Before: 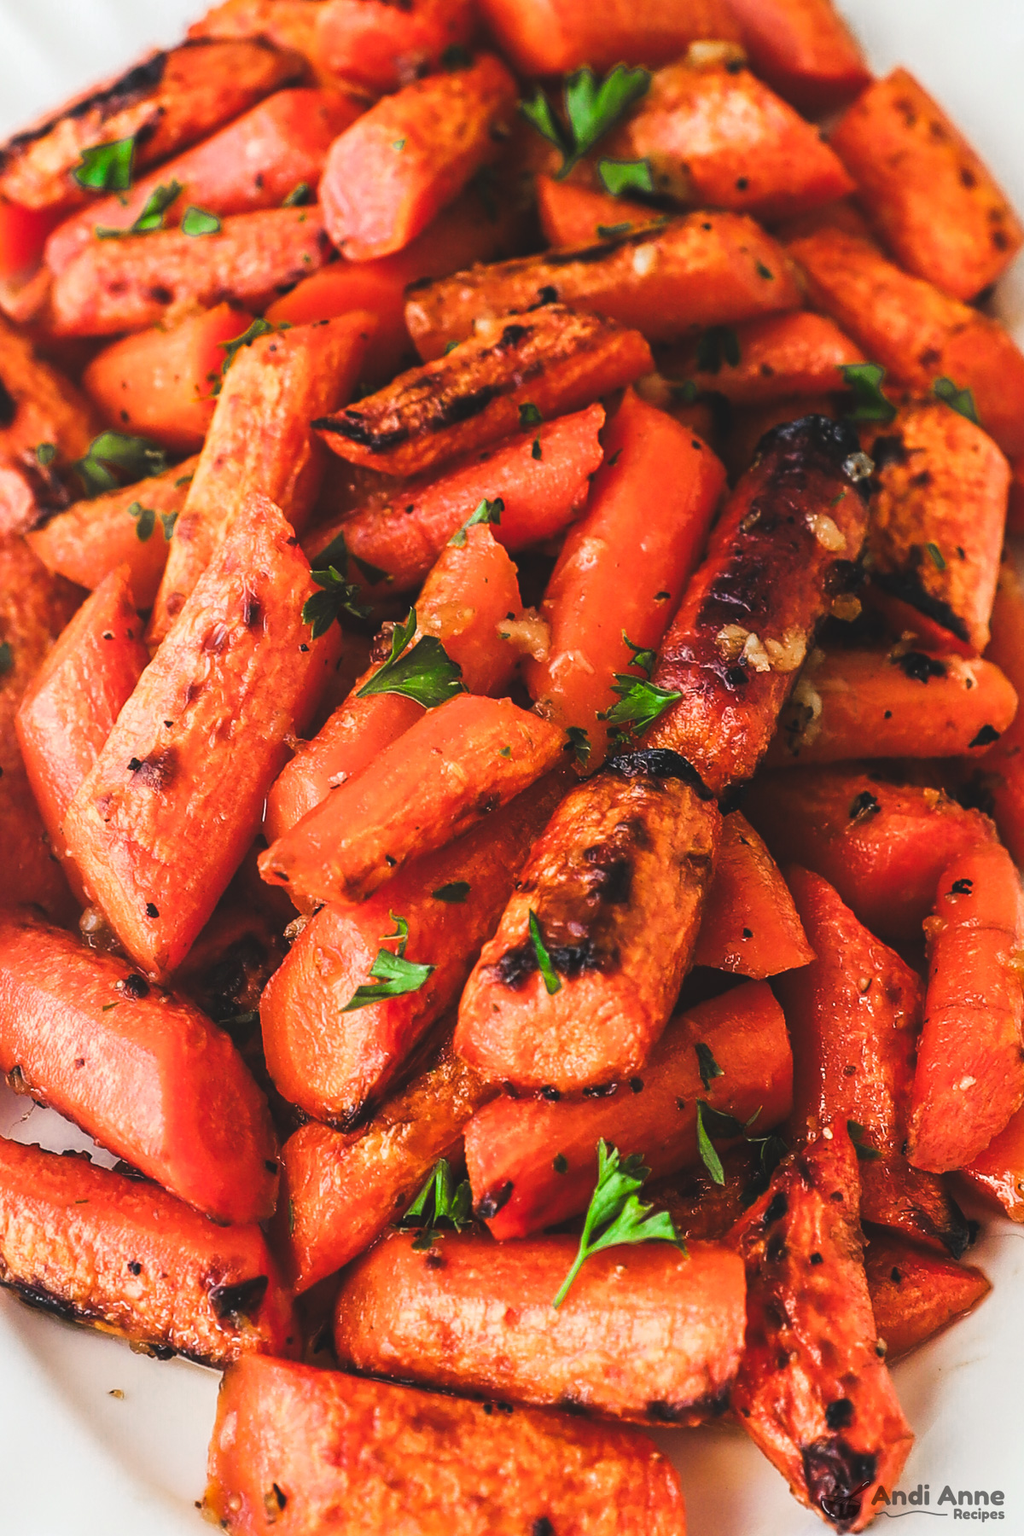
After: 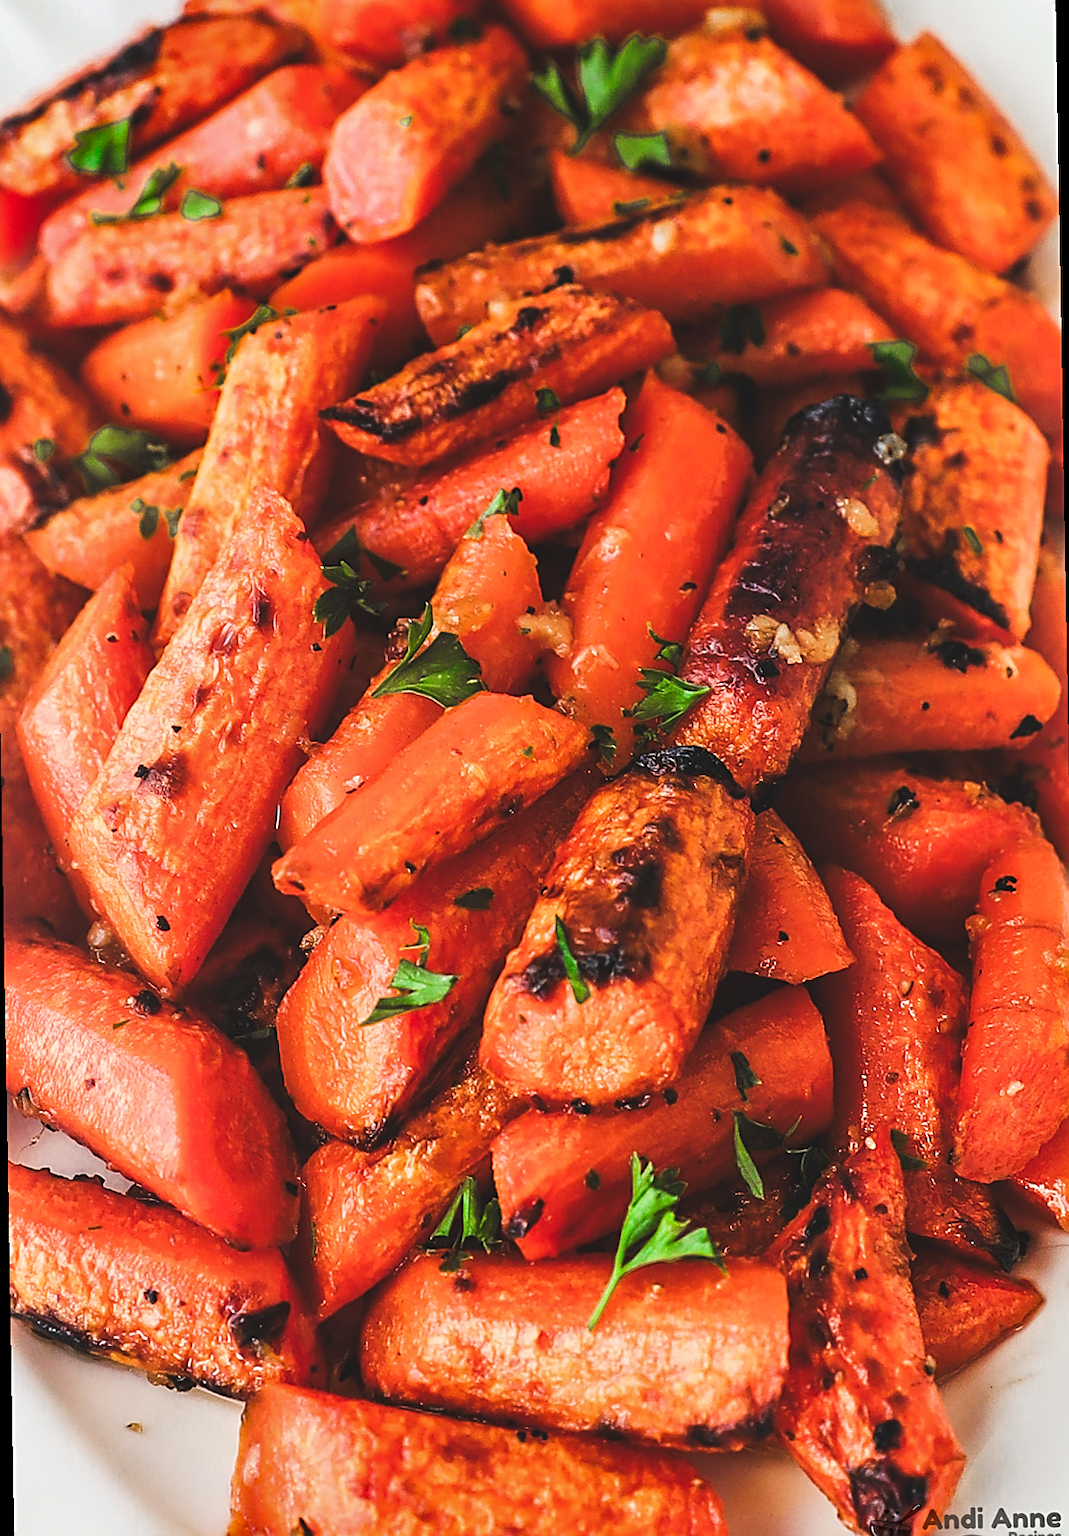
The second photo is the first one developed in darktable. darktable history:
shadows and highlights: soften with gaussian
sharpen: amount 0.55
rotate and perspective: rotation -1°, crop left 0.011, crop right 0.989, crop top 0.025, crop bottom 0.975
